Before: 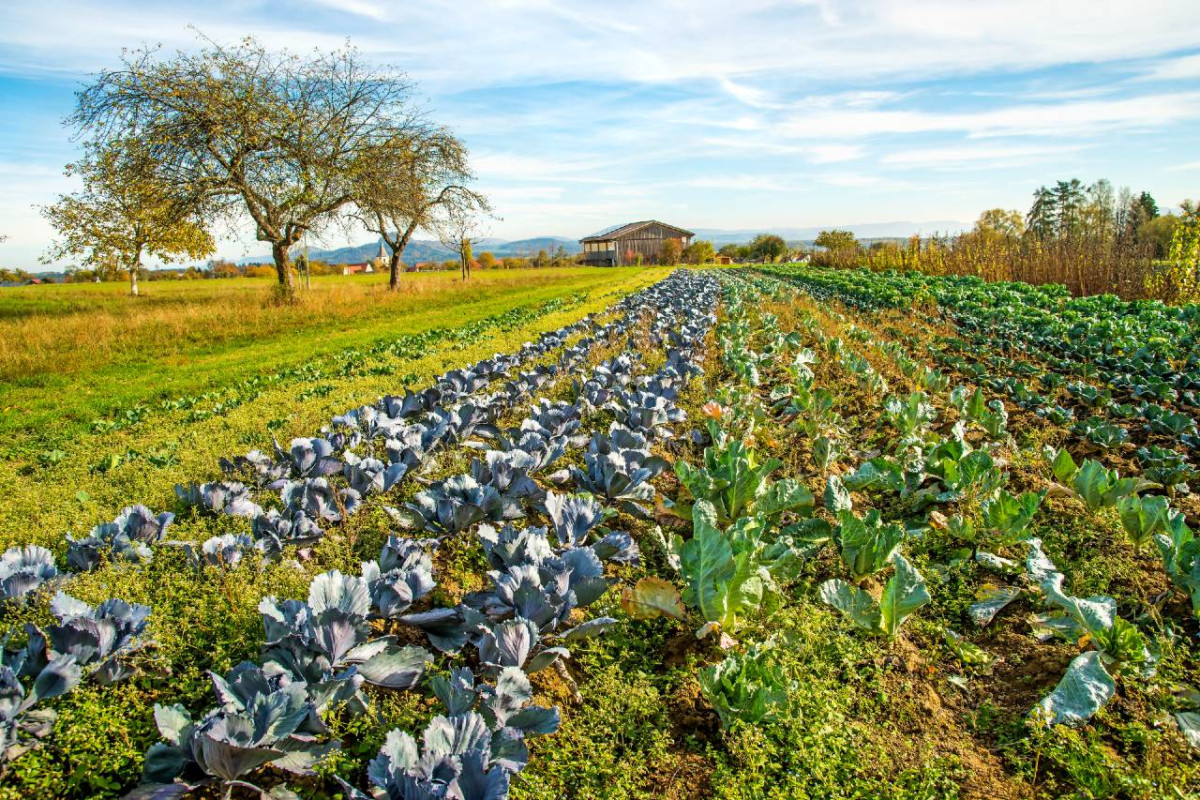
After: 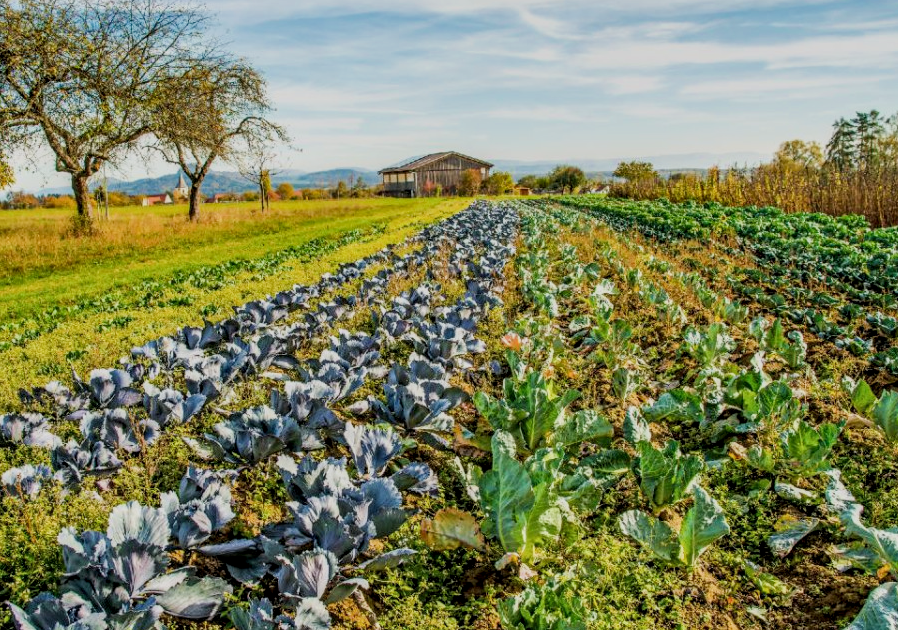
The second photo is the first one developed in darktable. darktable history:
crop: left 16.768%, top 8.653%, right 8.362%, bottom 12.485%
local contrast: detail 130%
shadows and highlights: shadows 29.61, highlights -30.47, low approximation 0.01, soften with gaussian
filmic rgb: black relative exposure -16 EV, white relative exposure 6.12 EV, hardness 5.22
